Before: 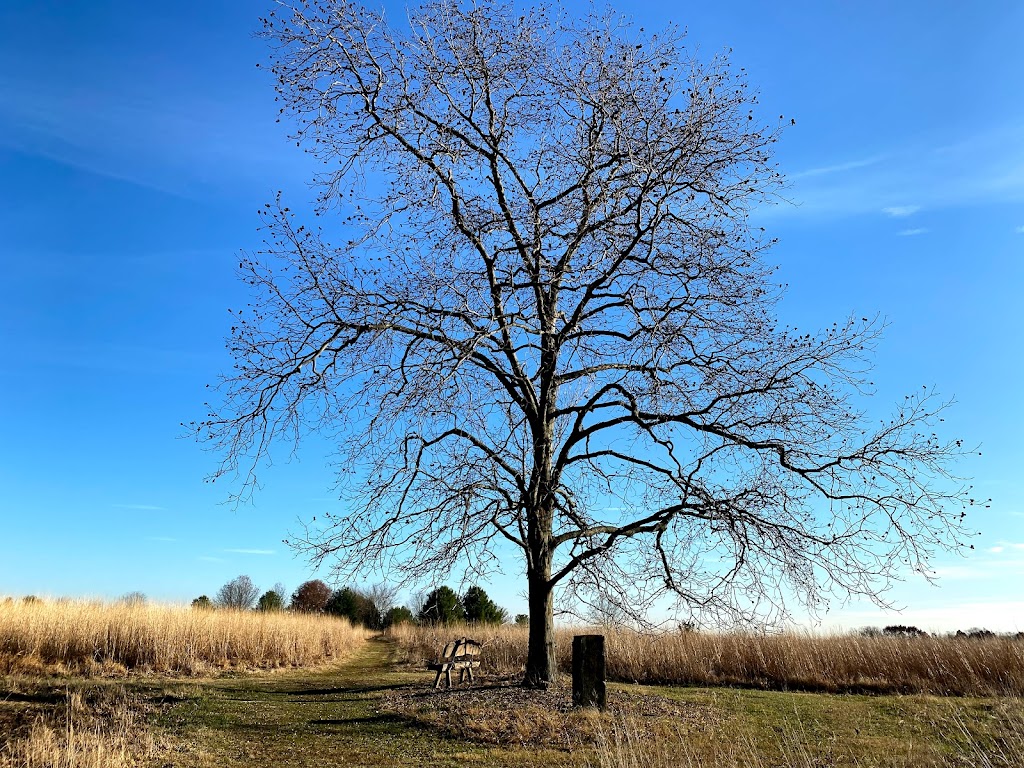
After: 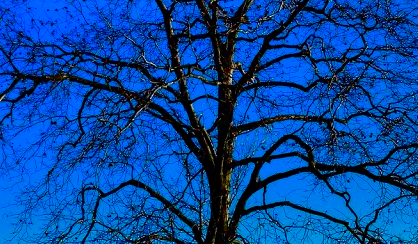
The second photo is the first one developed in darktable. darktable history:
crop: left 31.611%, top 32.439%, right 27.536%, bottom 35.743%
shadows and highlights: on, module defaults
contrast brightness saturation: brightness -0.991, saturation 0.984
